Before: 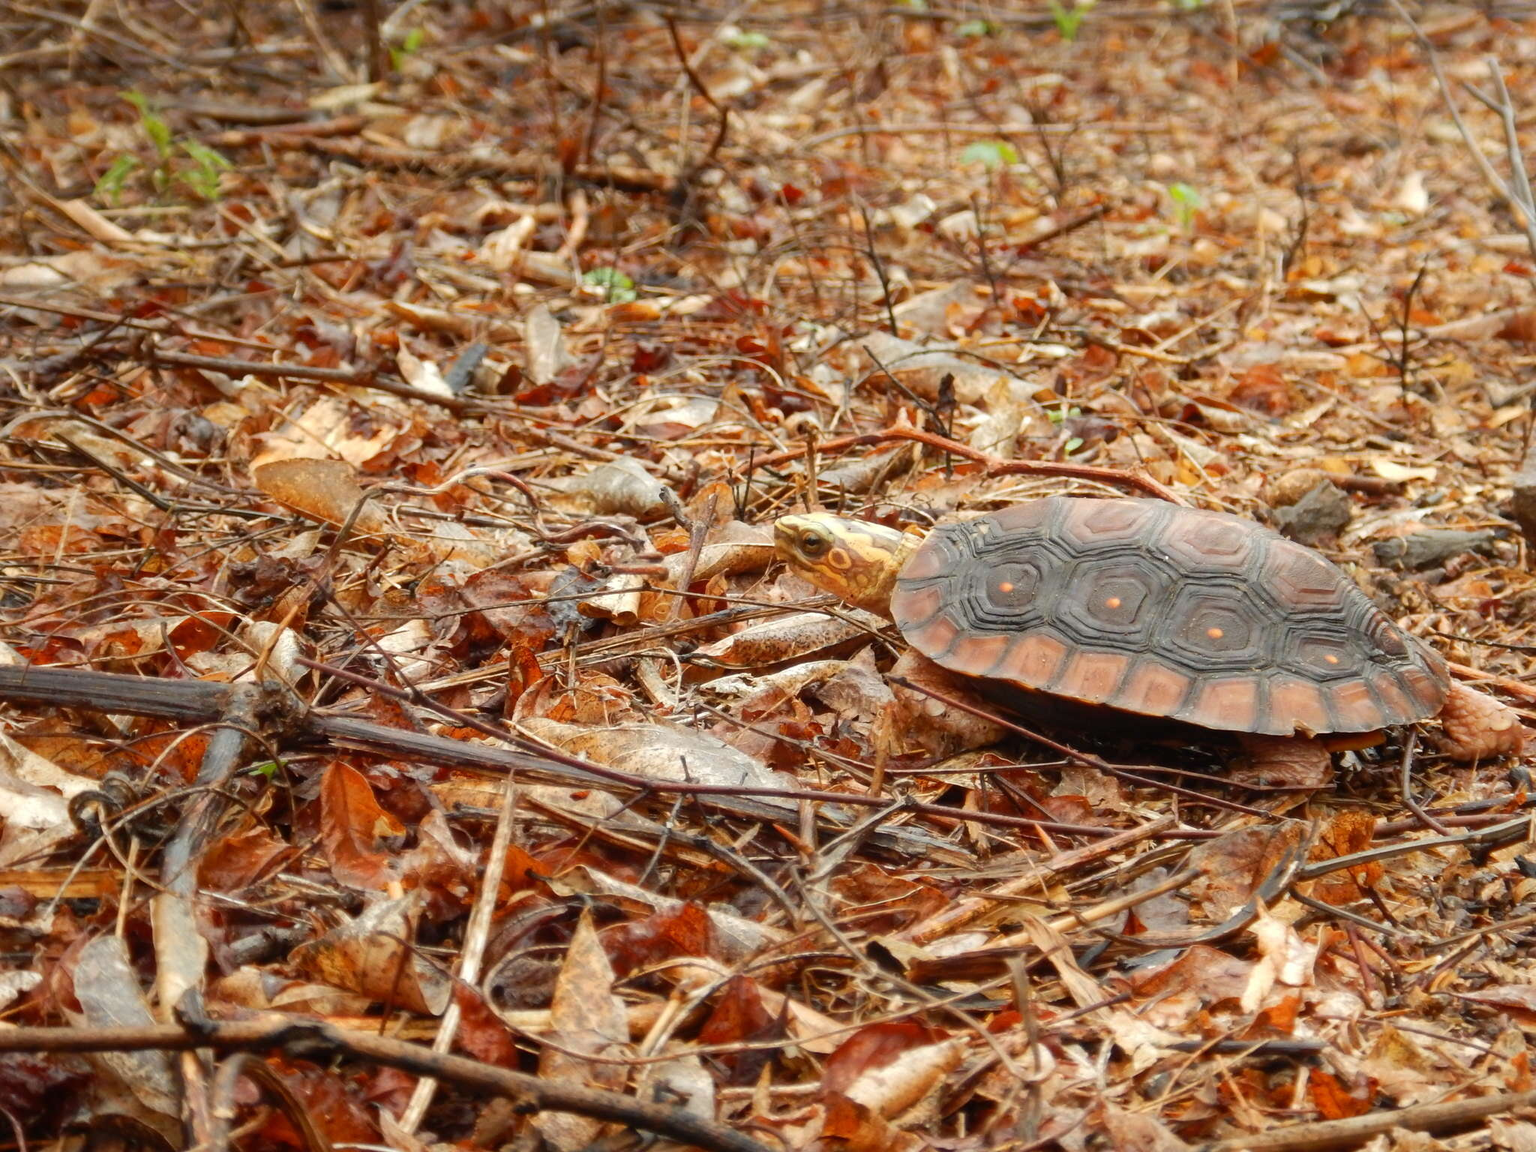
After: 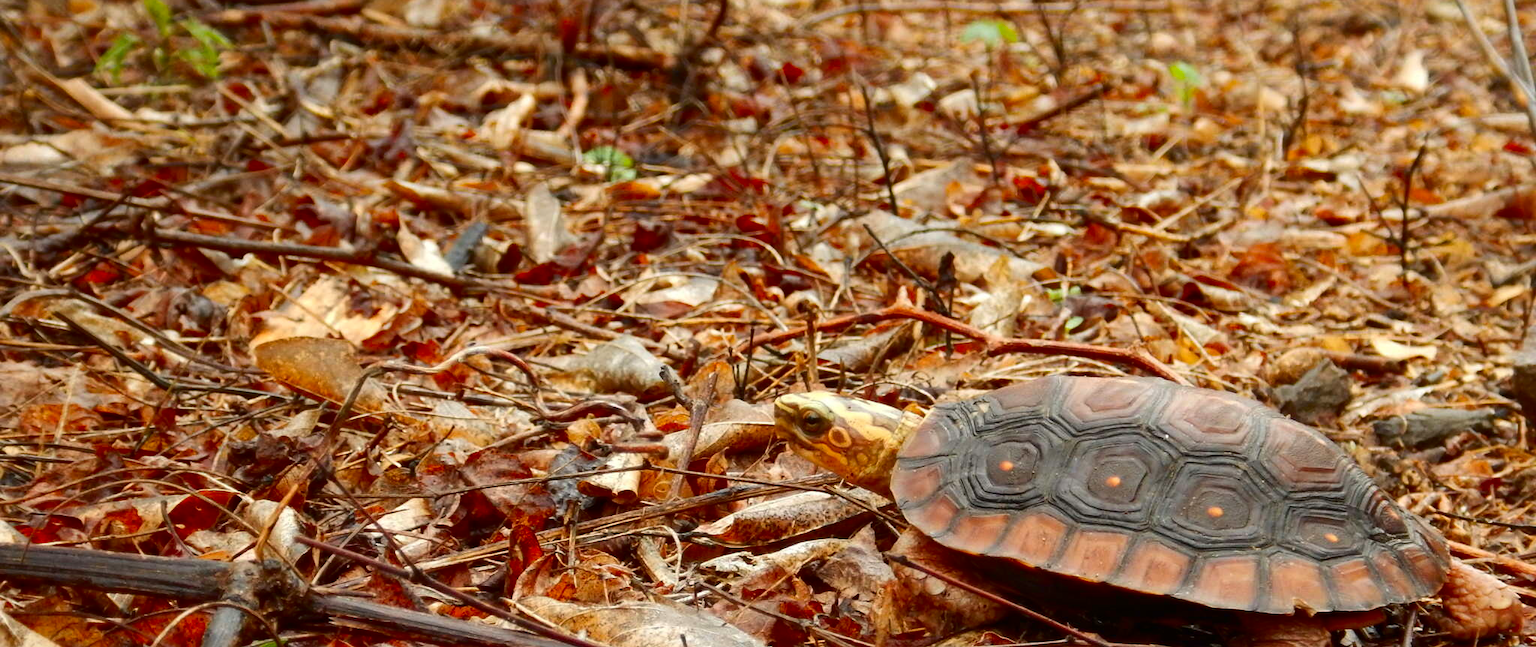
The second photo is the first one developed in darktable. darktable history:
exposure: compensate exposure bias true, compensate highlight preservation false
crop and rotate: top 10.587%, bottom 33.227%
contrast brightness saturation: contrast 0.121, brightness -0.125, saturation 0.205
shadows and highlights: shadows 39.58, highlights -52.89, low approximation 0.01, soften with gaussian
